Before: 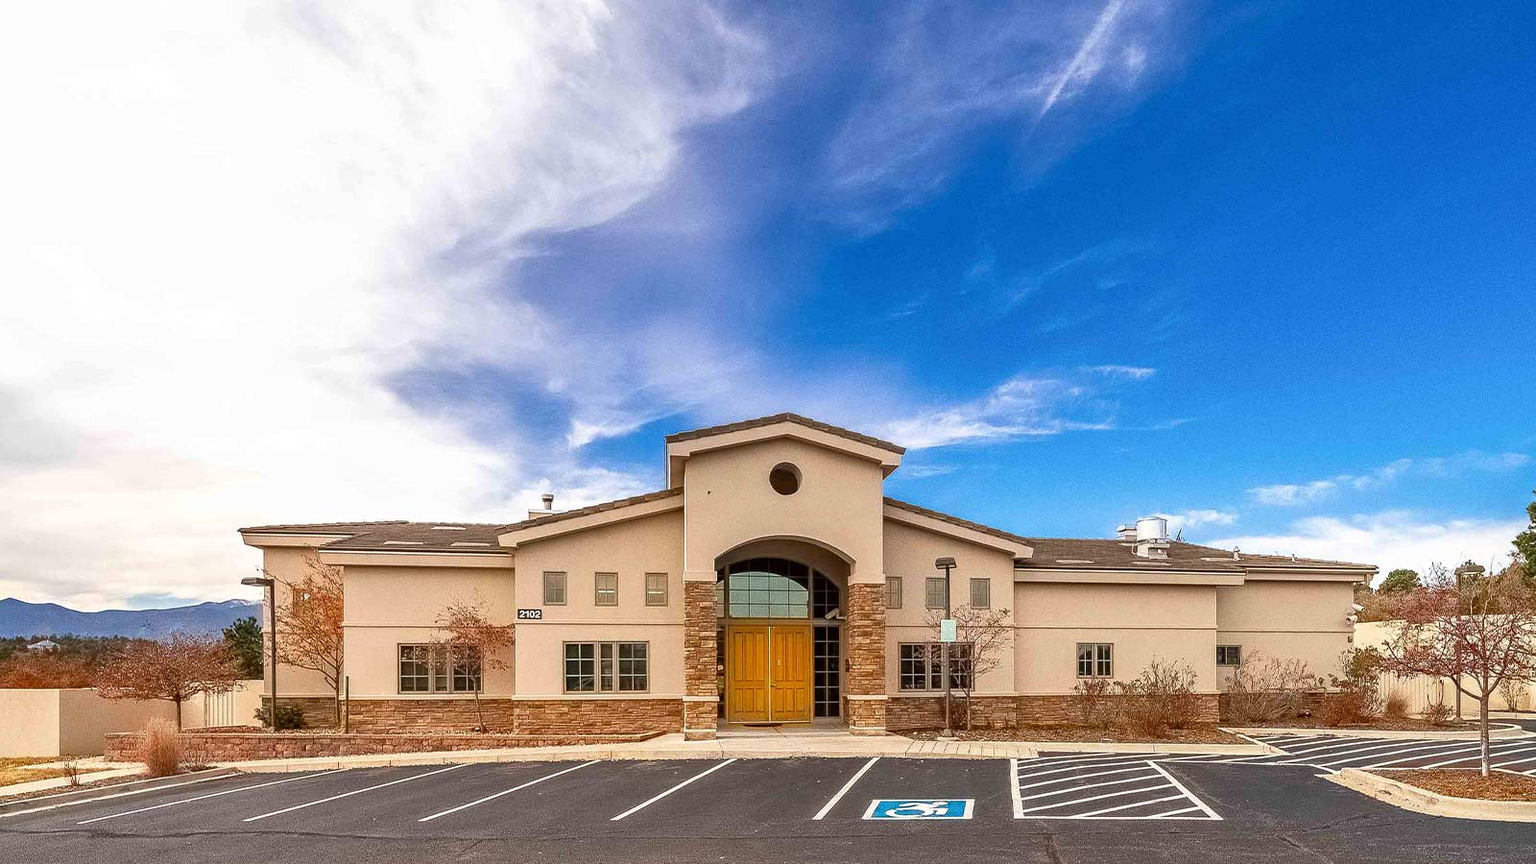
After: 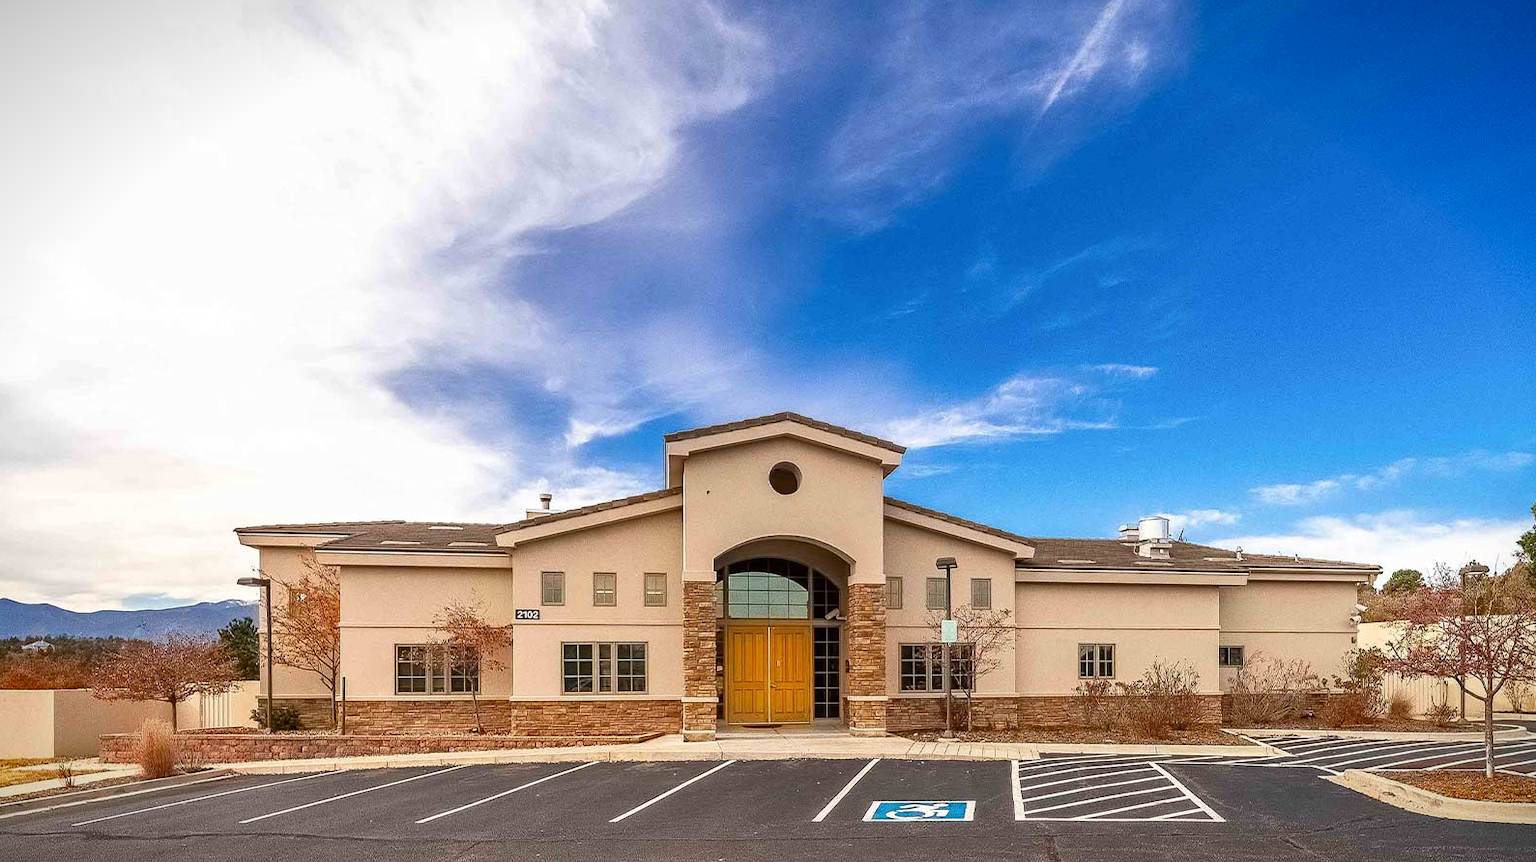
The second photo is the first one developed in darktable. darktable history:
crop: left 0.434%, top 0.485%, right 0.244%, bottom 0.386%
vignetting: fall-off start 98.29%, fall-off radius 100%, brightness -1, saturation 0.5, width/height ratio 1.428
